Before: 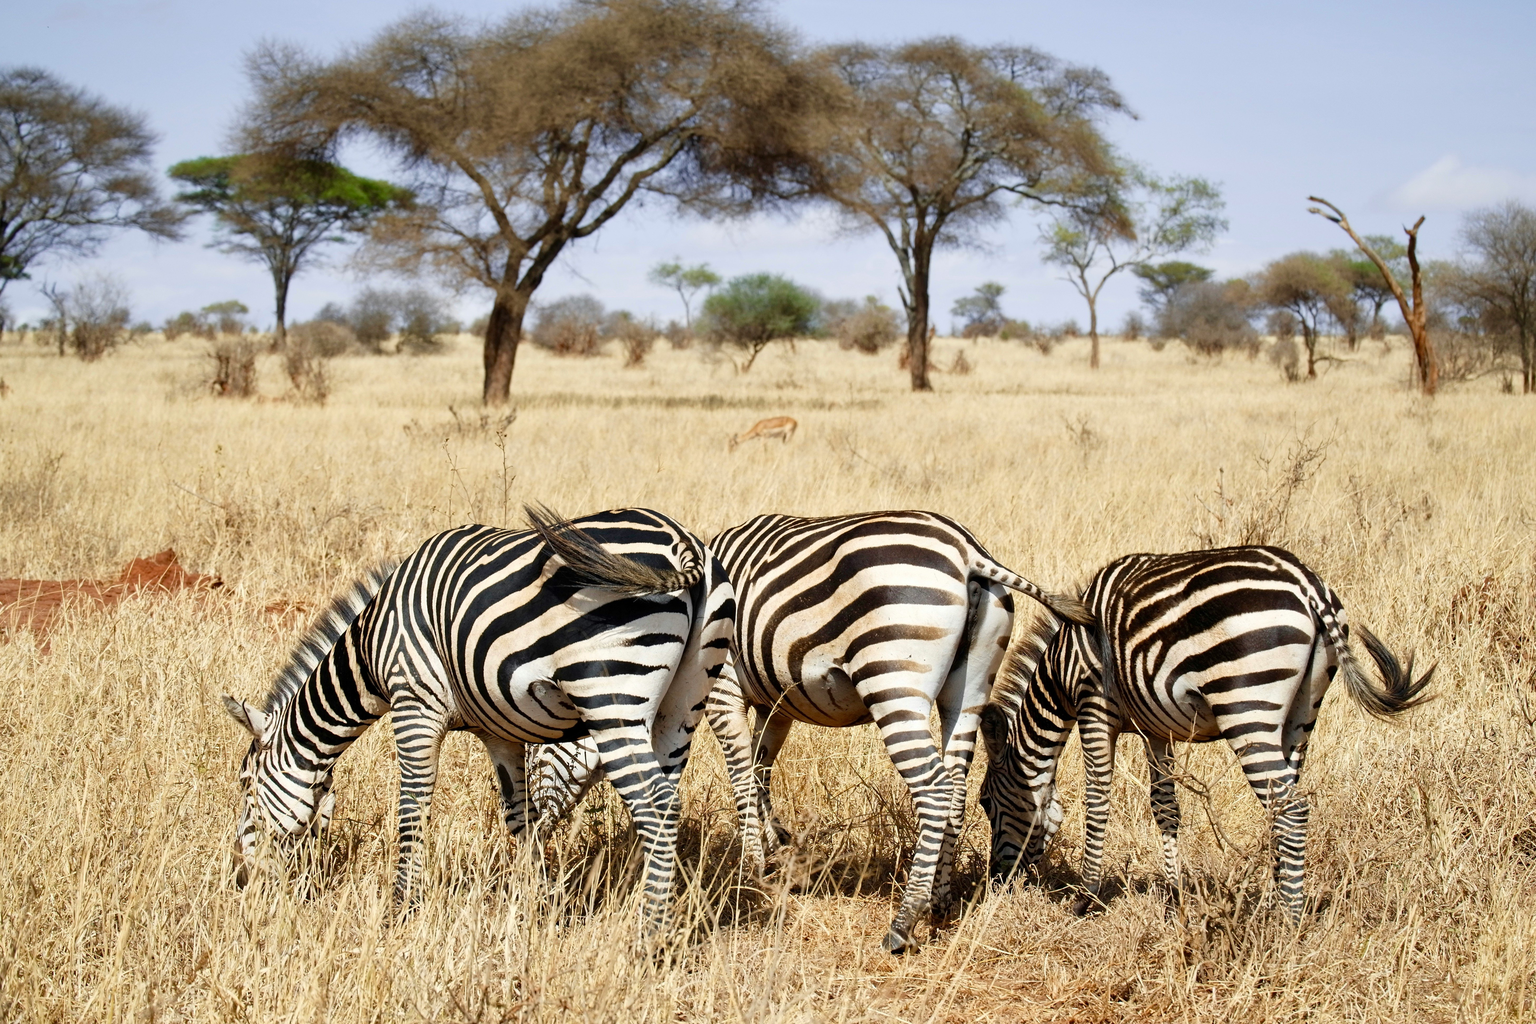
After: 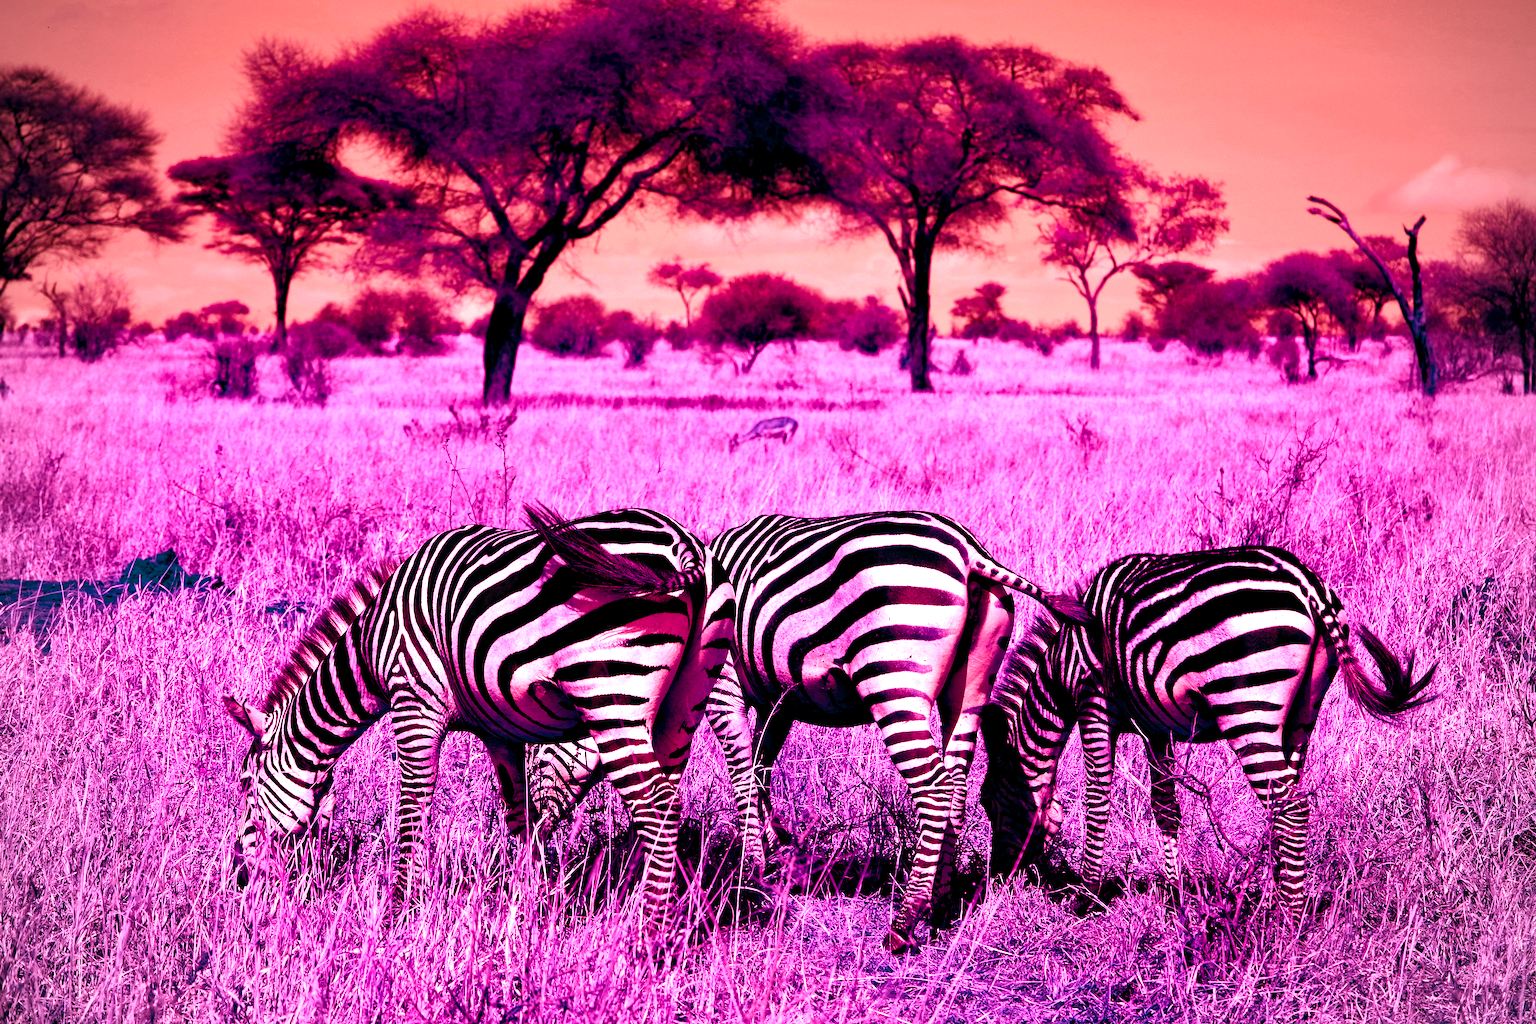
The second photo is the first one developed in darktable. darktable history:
color balance rgb: shadows lift › luminance -18.76%, shadows lift › chroma 35.44%, power › luminance -3.76%, power › hue 142.17°, highlights gain › chroma 7.5%, highlights gain › hue 184.75°, global offset › luminance -0.52%, global offset › chroma 0.91%, global offset › hue 173.36°, shadows fall-off 300%, white fulcrum 2 EV, highlights fall-off 300%, linear chroma grading › shadows 17.19%, linear chroma grading › highlights 61.12%, linear chroma grading › global chroma 50%, hue shift -150.52°, perceptual brilliance grading › global brilliance 12%, mask middle-gray fulcrum 100%, contrast gray fulcrum 38.43%, contrast 35.15%, saturation formula JzAzBz (2021)
local contrast: mode bilateral grid, contrast 20, coarseness 50, detail 120%, midtone range 0.2
vignetting: fall-off radius 60.92%
